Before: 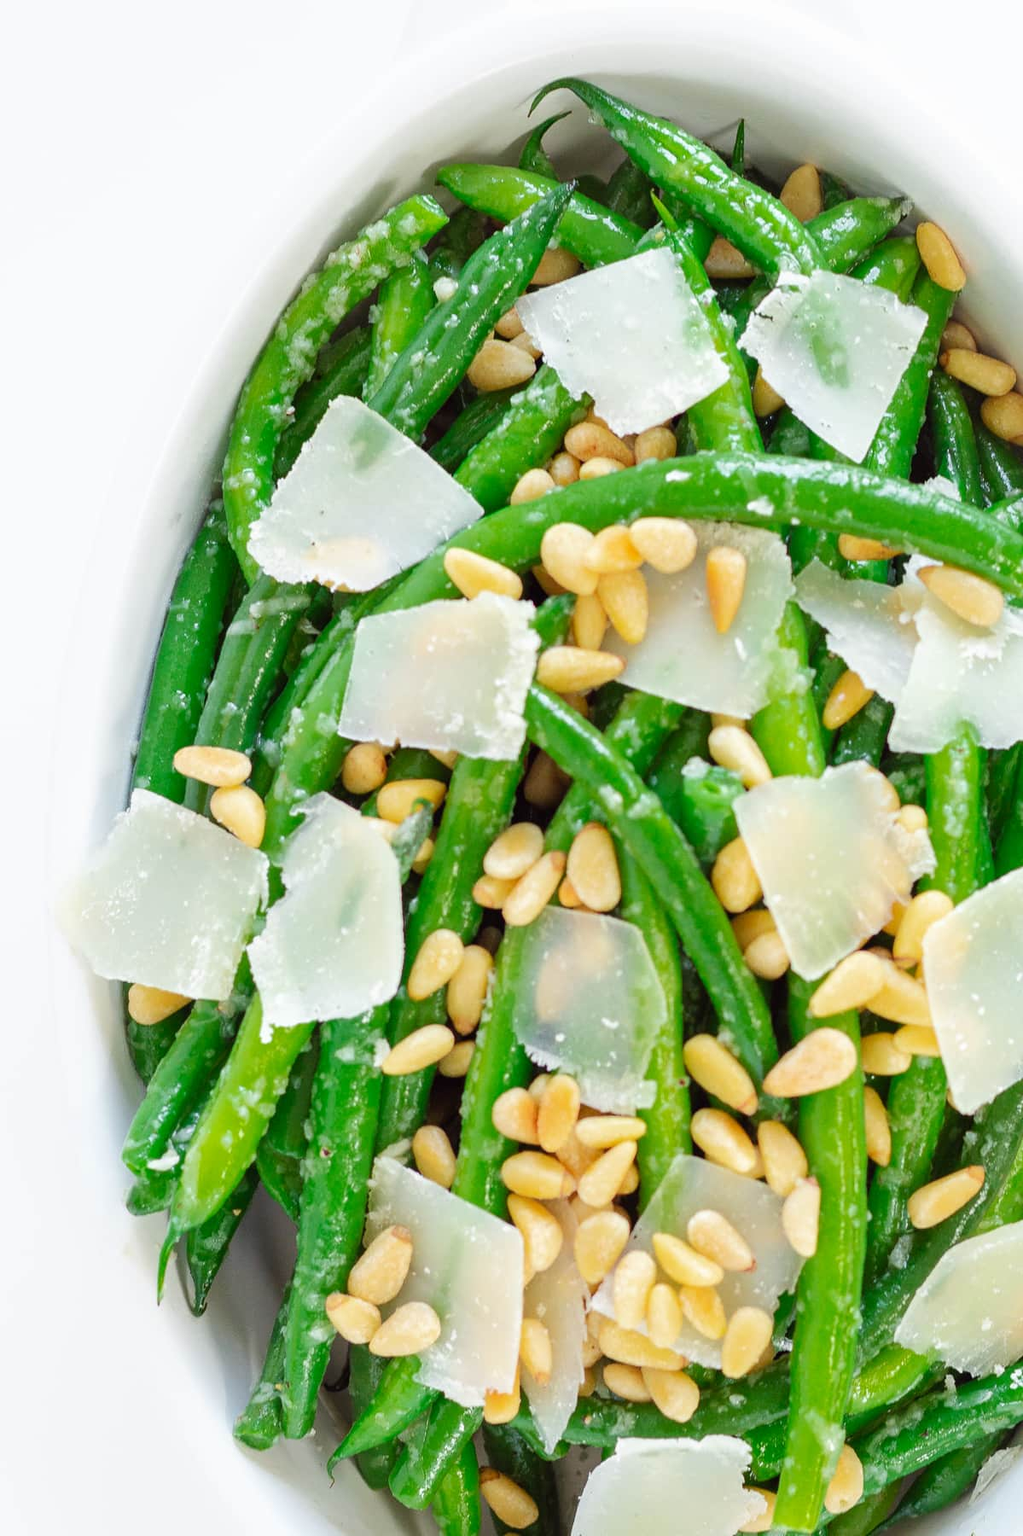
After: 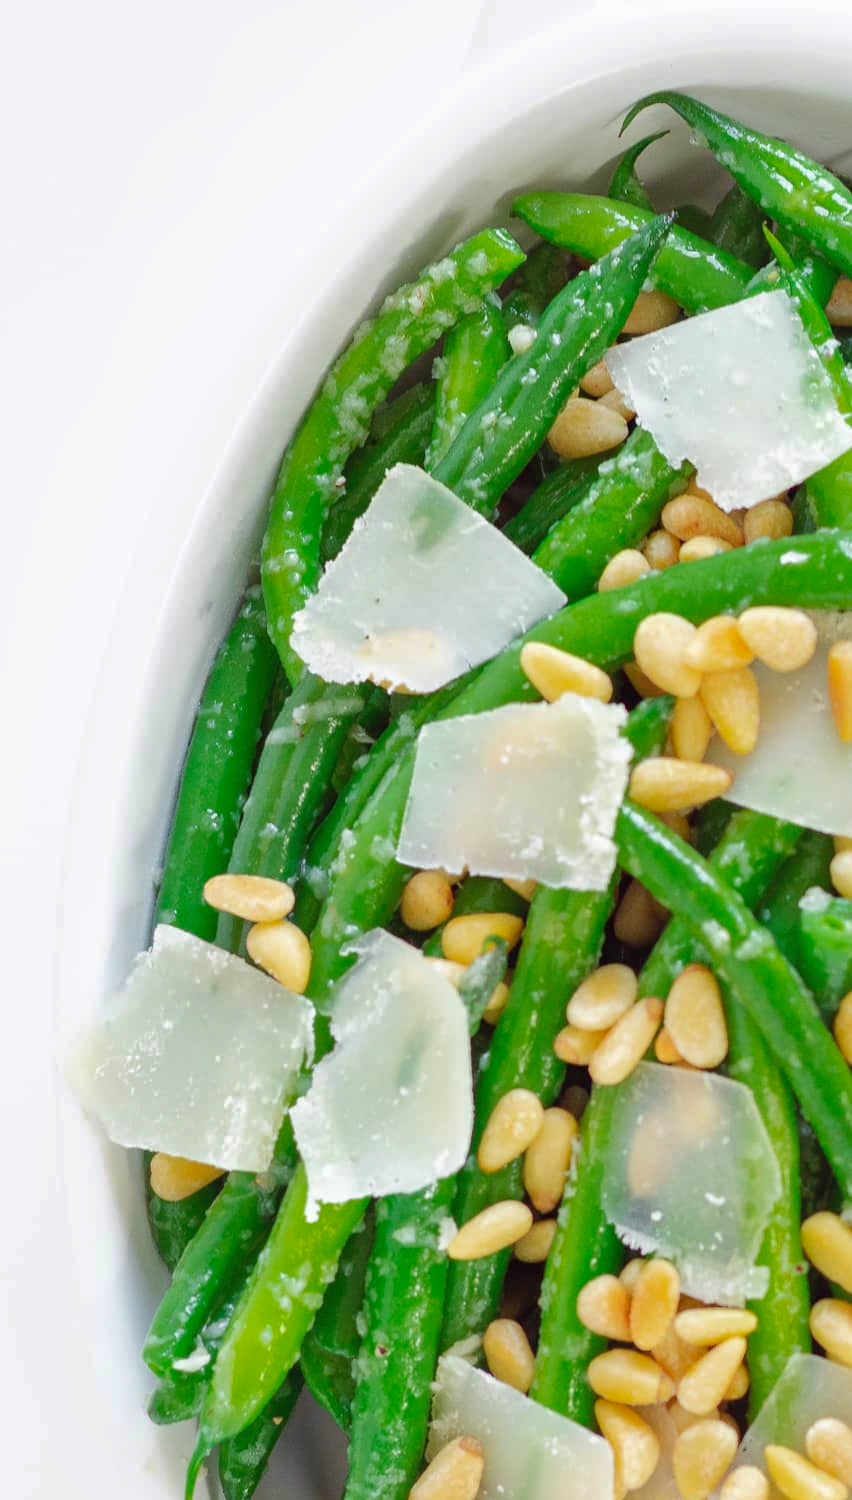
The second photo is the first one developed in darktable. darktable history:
crop: right 28.885%, bottom 16.626%
shadows and highlights: on, module defaults
